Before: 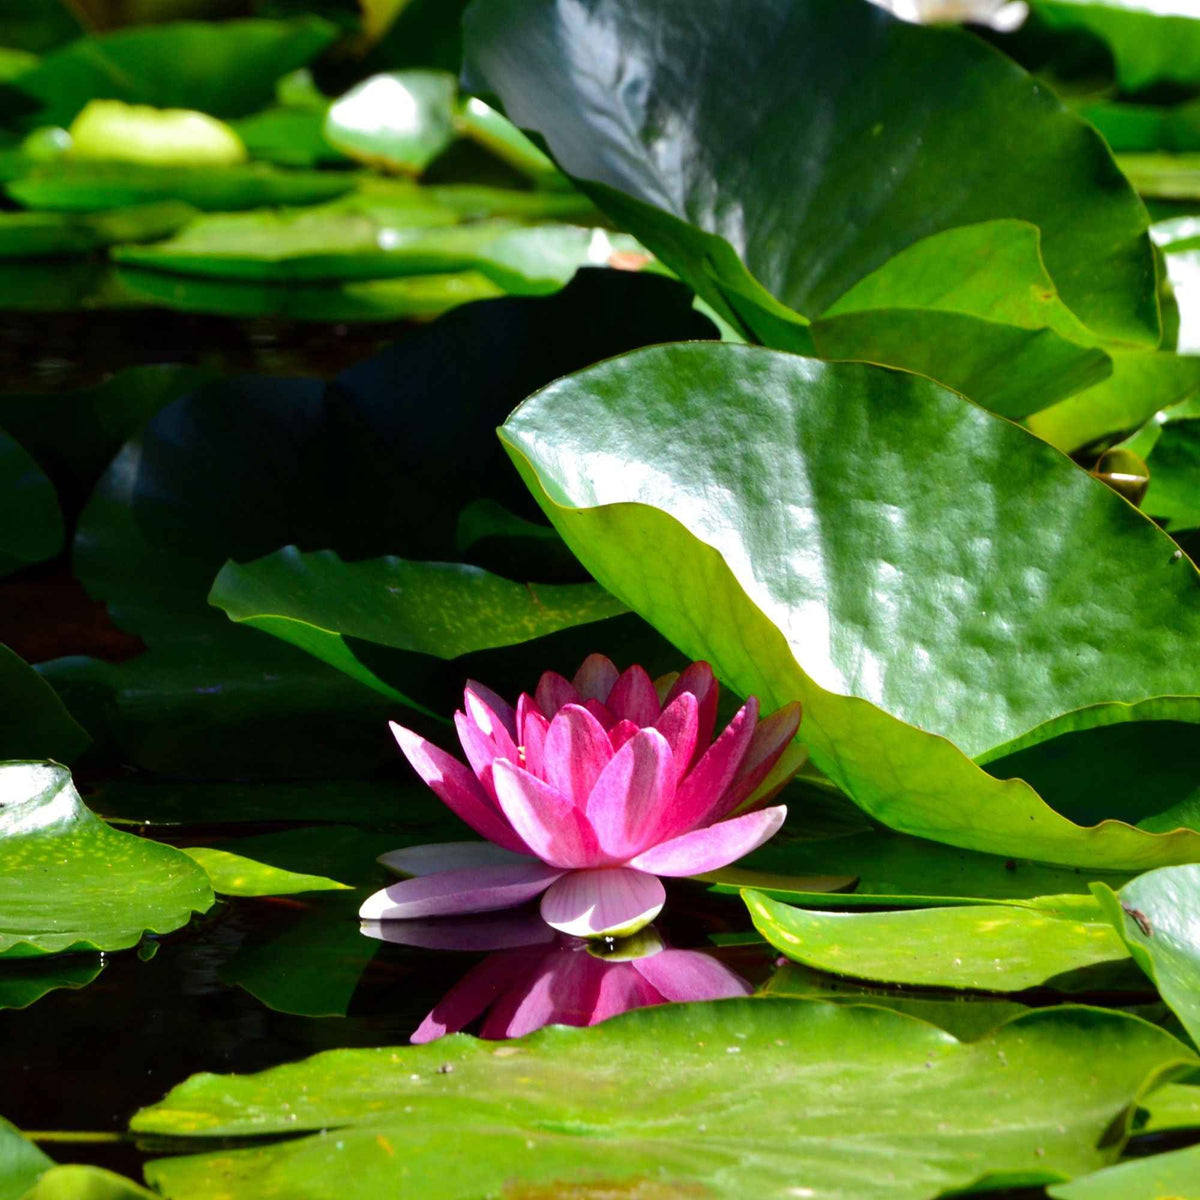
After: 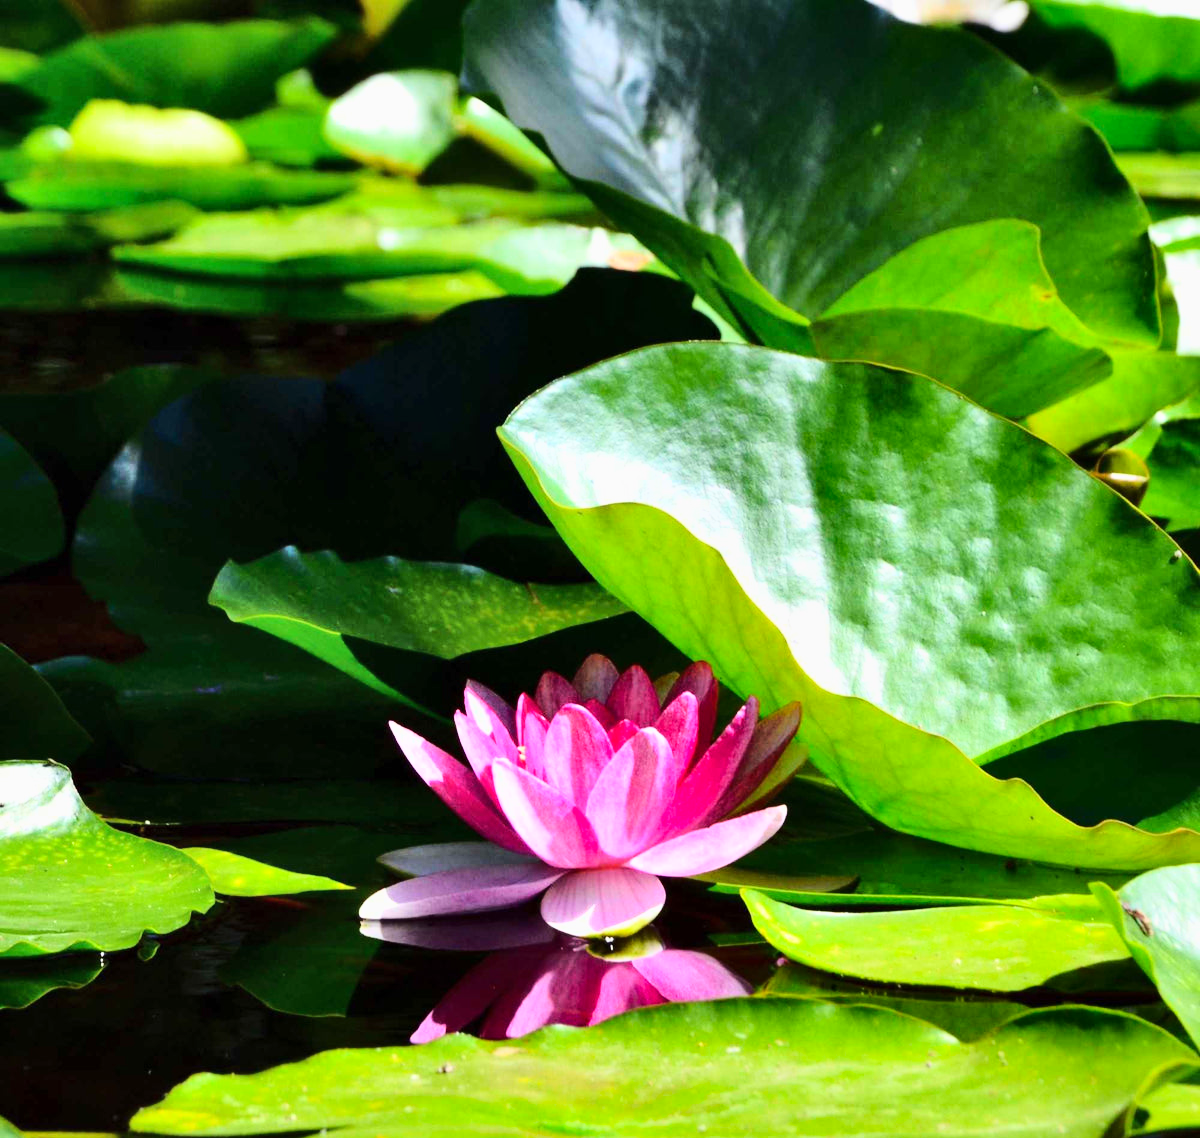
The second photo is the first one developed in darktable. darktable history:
crop and rotate: top 0.008%, bottom 5.098%
shadows and highlights: shadows 43.54, white point adjustment -1.45, soften with gaussian
base curve: curves: ch0 [(0, 0) (0.032, 0.037) (0.105, 0.228) (0.435, 0.76) (0.856, 0.983) (1, 1)]
